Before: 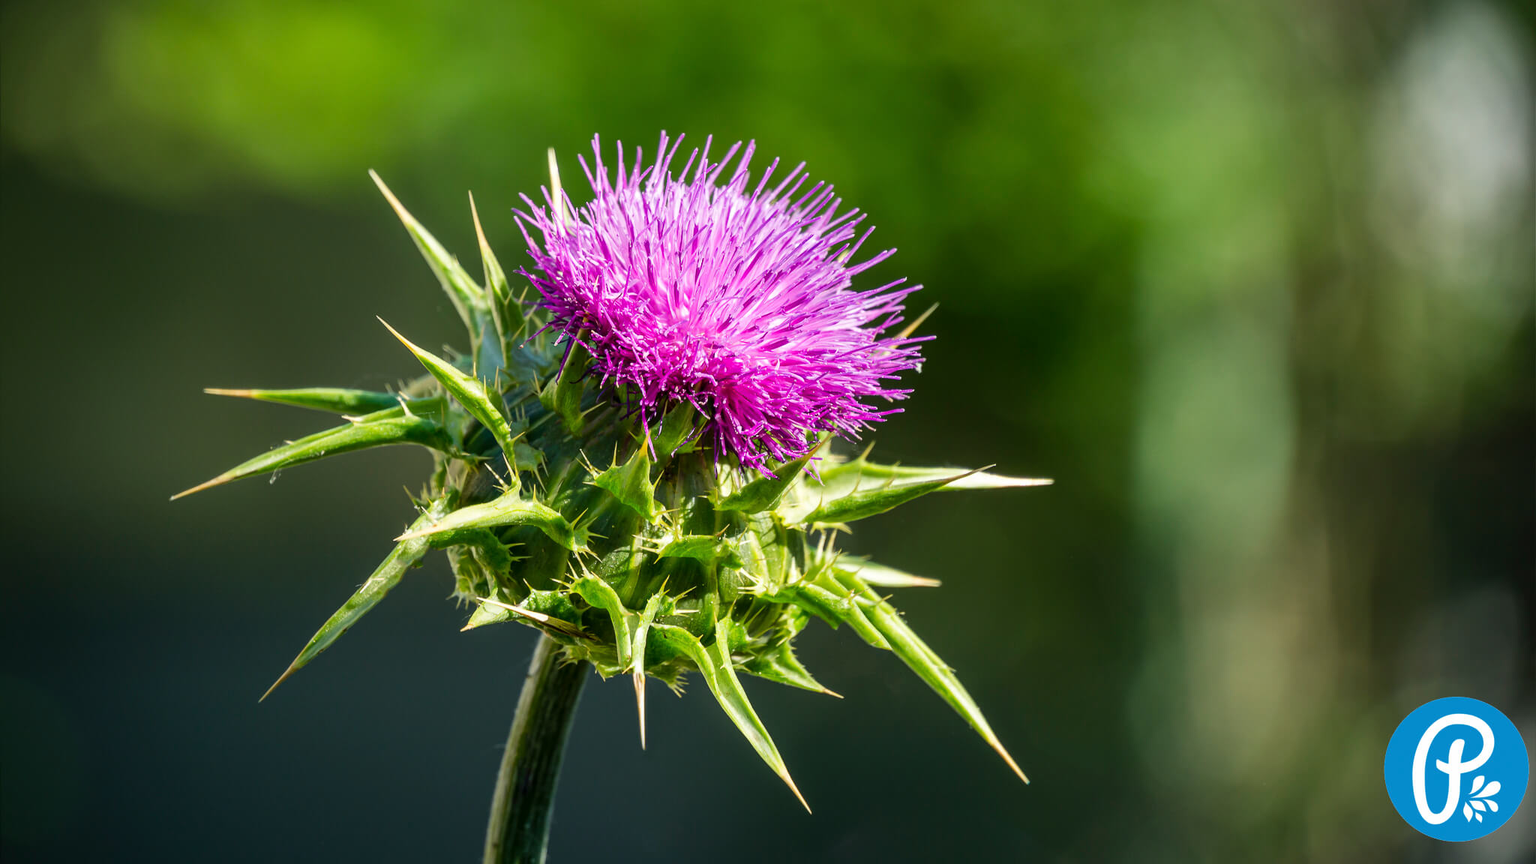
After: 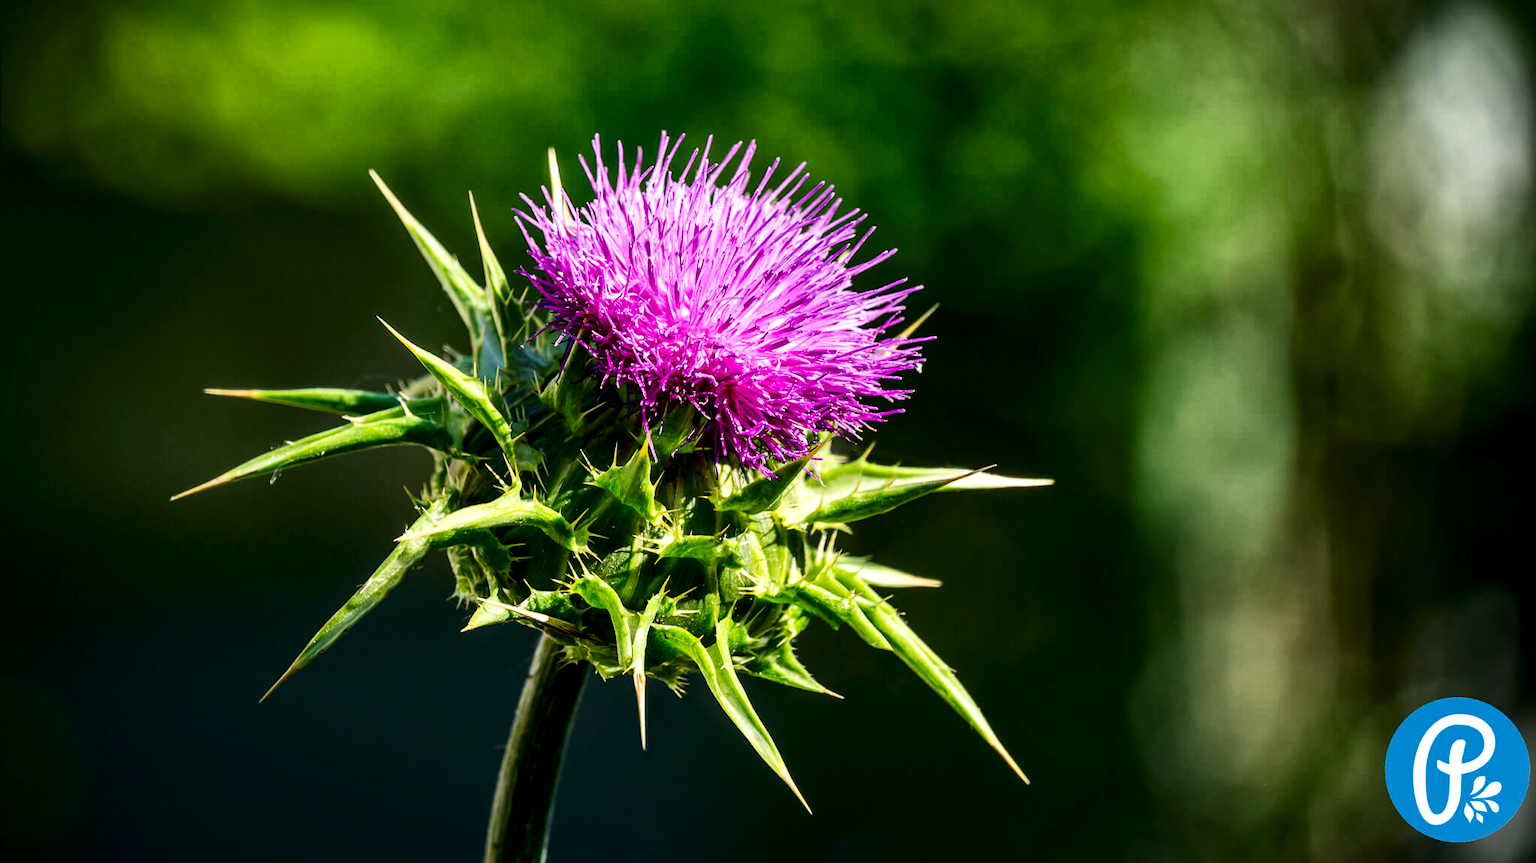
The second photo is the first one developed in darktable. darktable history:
contrast brightness saturation: contrast 0.24, brightness -0.24, saturation 0.14
local contrast: highlights 100%, shadows 100%, detail 120%, midtone range 0.2
global tonemap: drago (1, 100), detail 1
